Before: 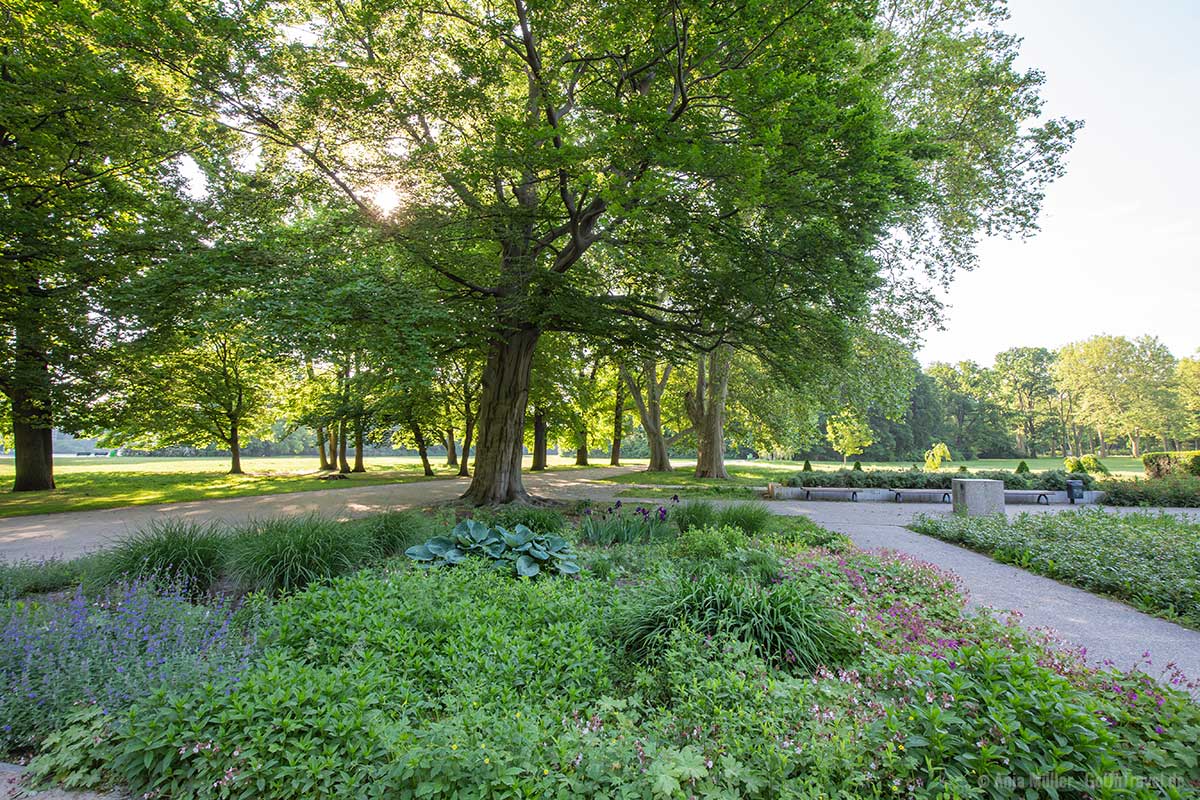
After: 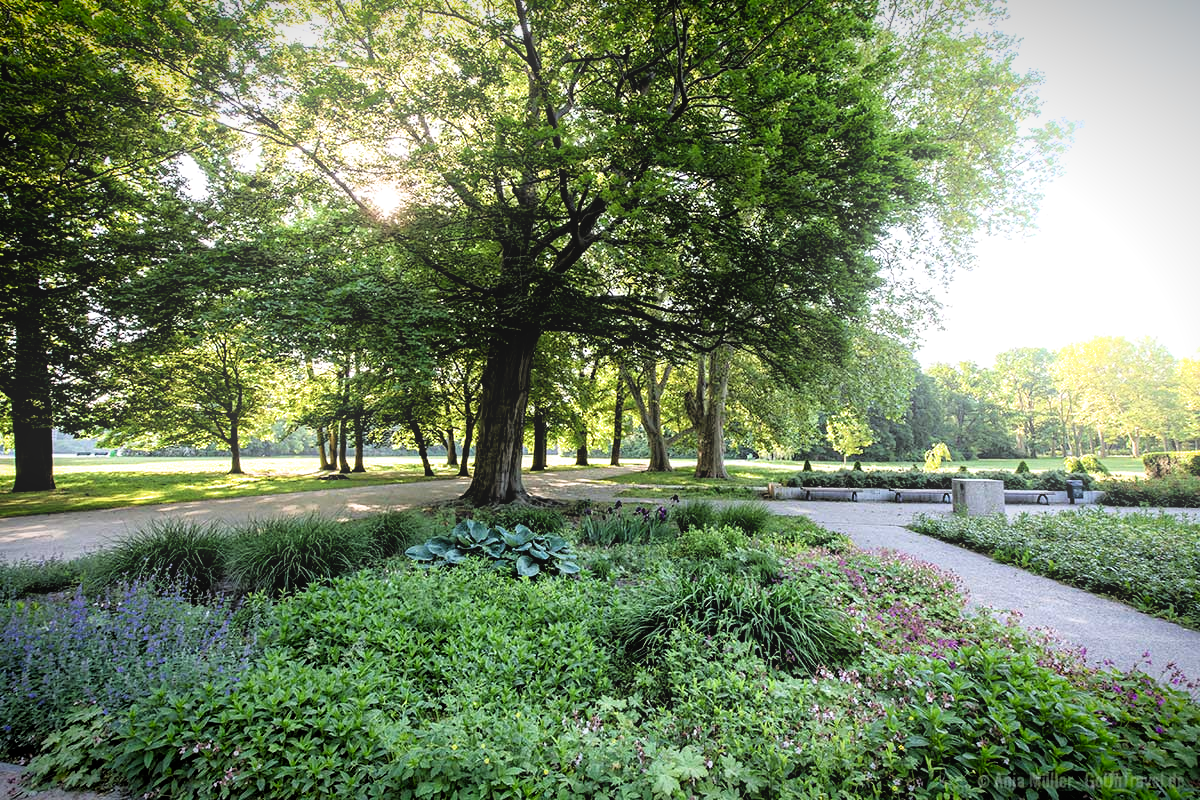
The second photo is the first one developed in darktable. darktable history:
filmic rgb: black relative exposure -3.57 EV, white relative exposure 2.29 EV, hardness 3.41
bloom: size 16%, threshold 98%, strength 20%
vignetting: fall-off start 98.29%, fall-off radius 100%, brightness -1, saturation 0.5, width/height ratio 1.428
